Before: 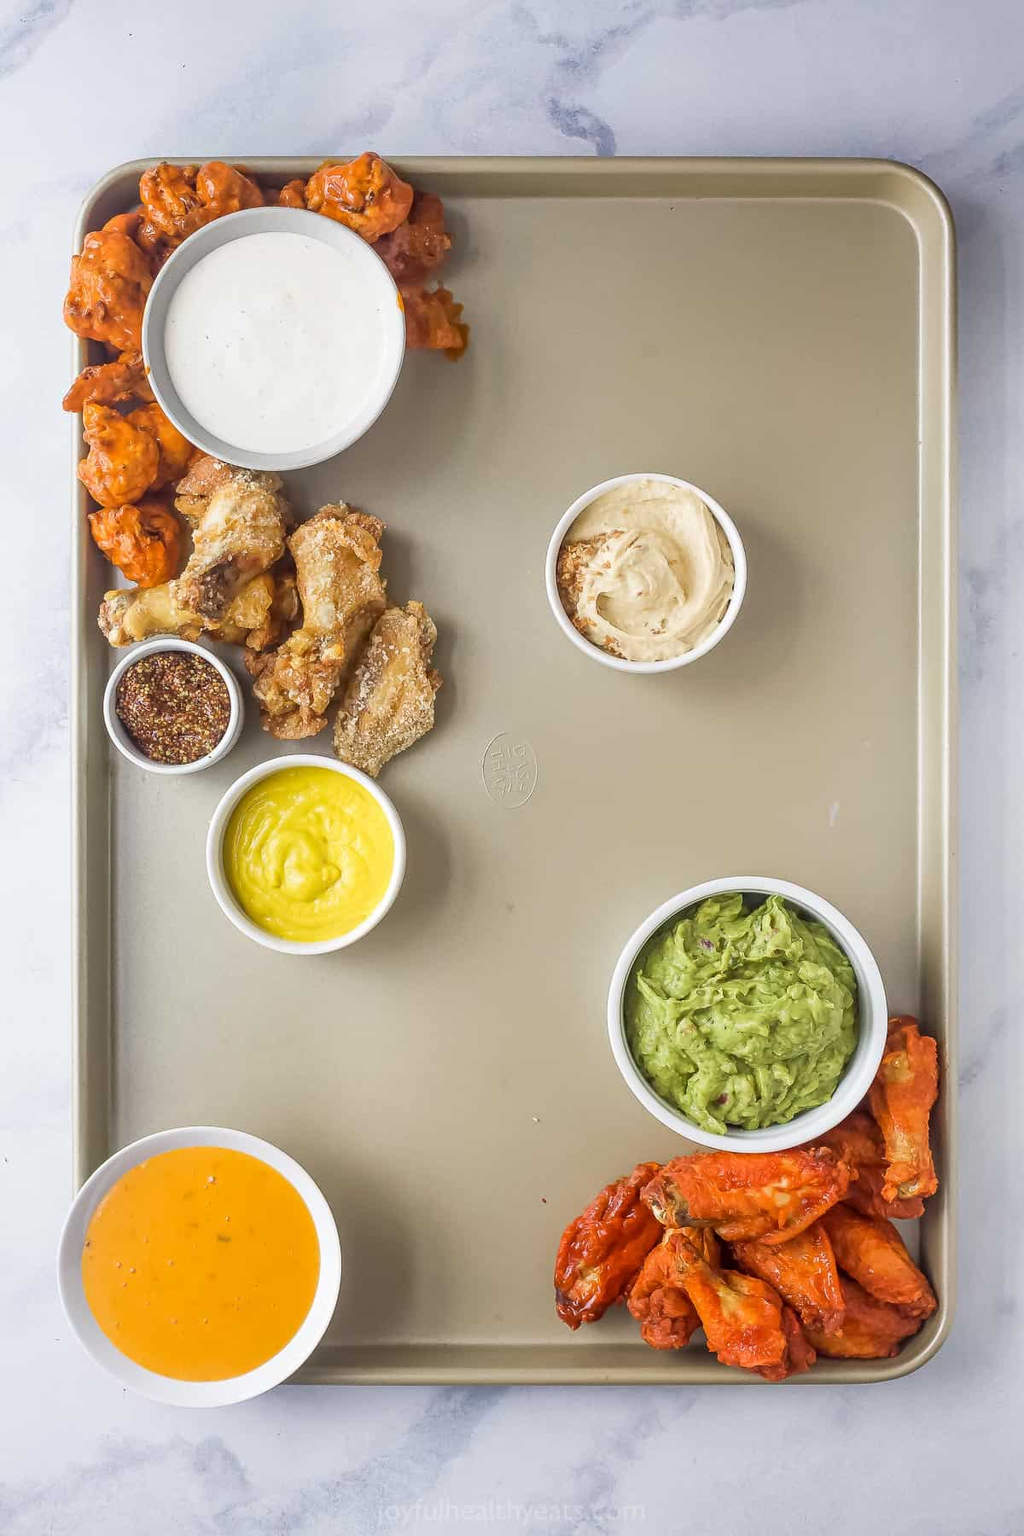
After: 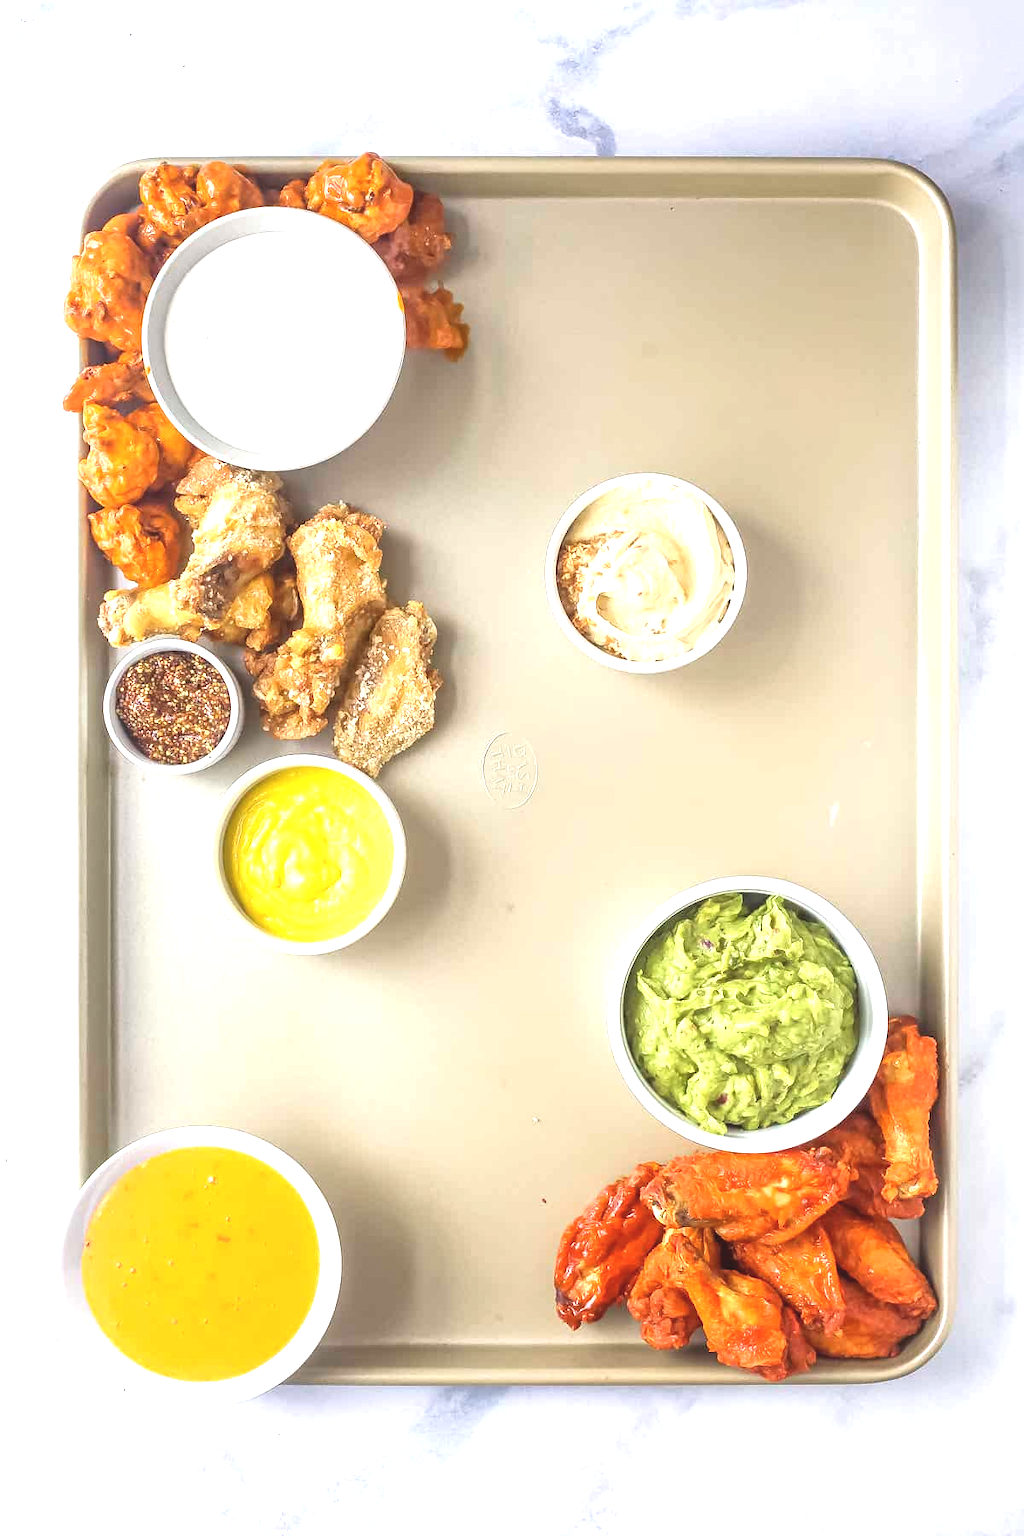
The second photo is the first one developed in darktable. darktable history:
exposure: black level correction -0.005, exposure 1.005 EV, compensate highlight preservation false
